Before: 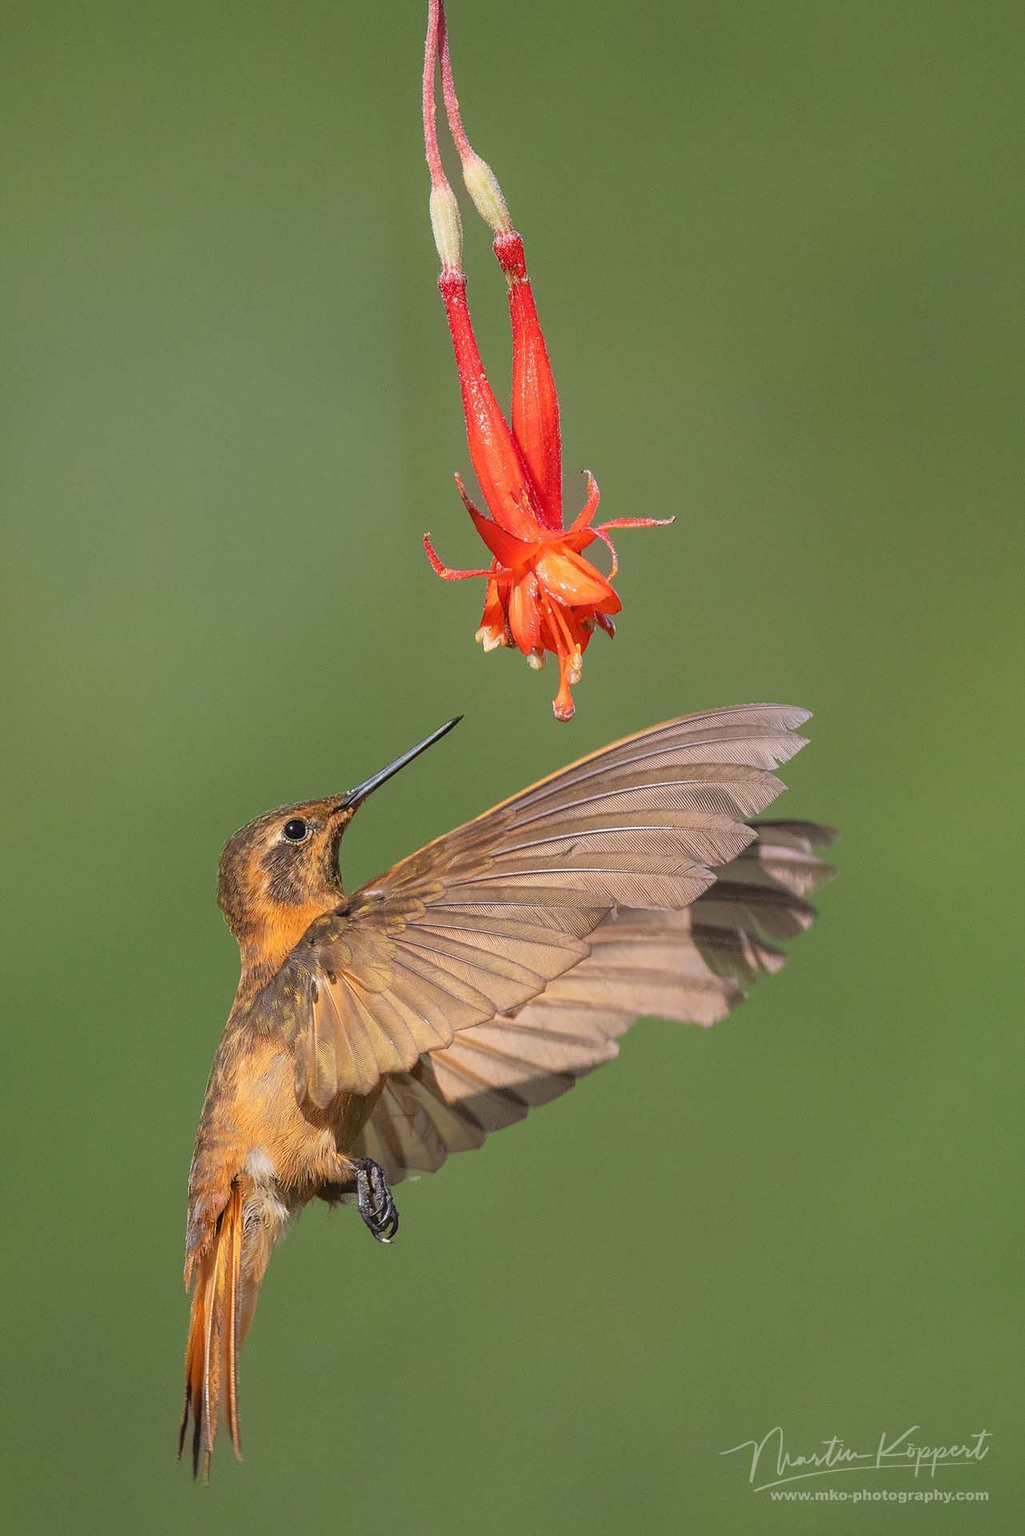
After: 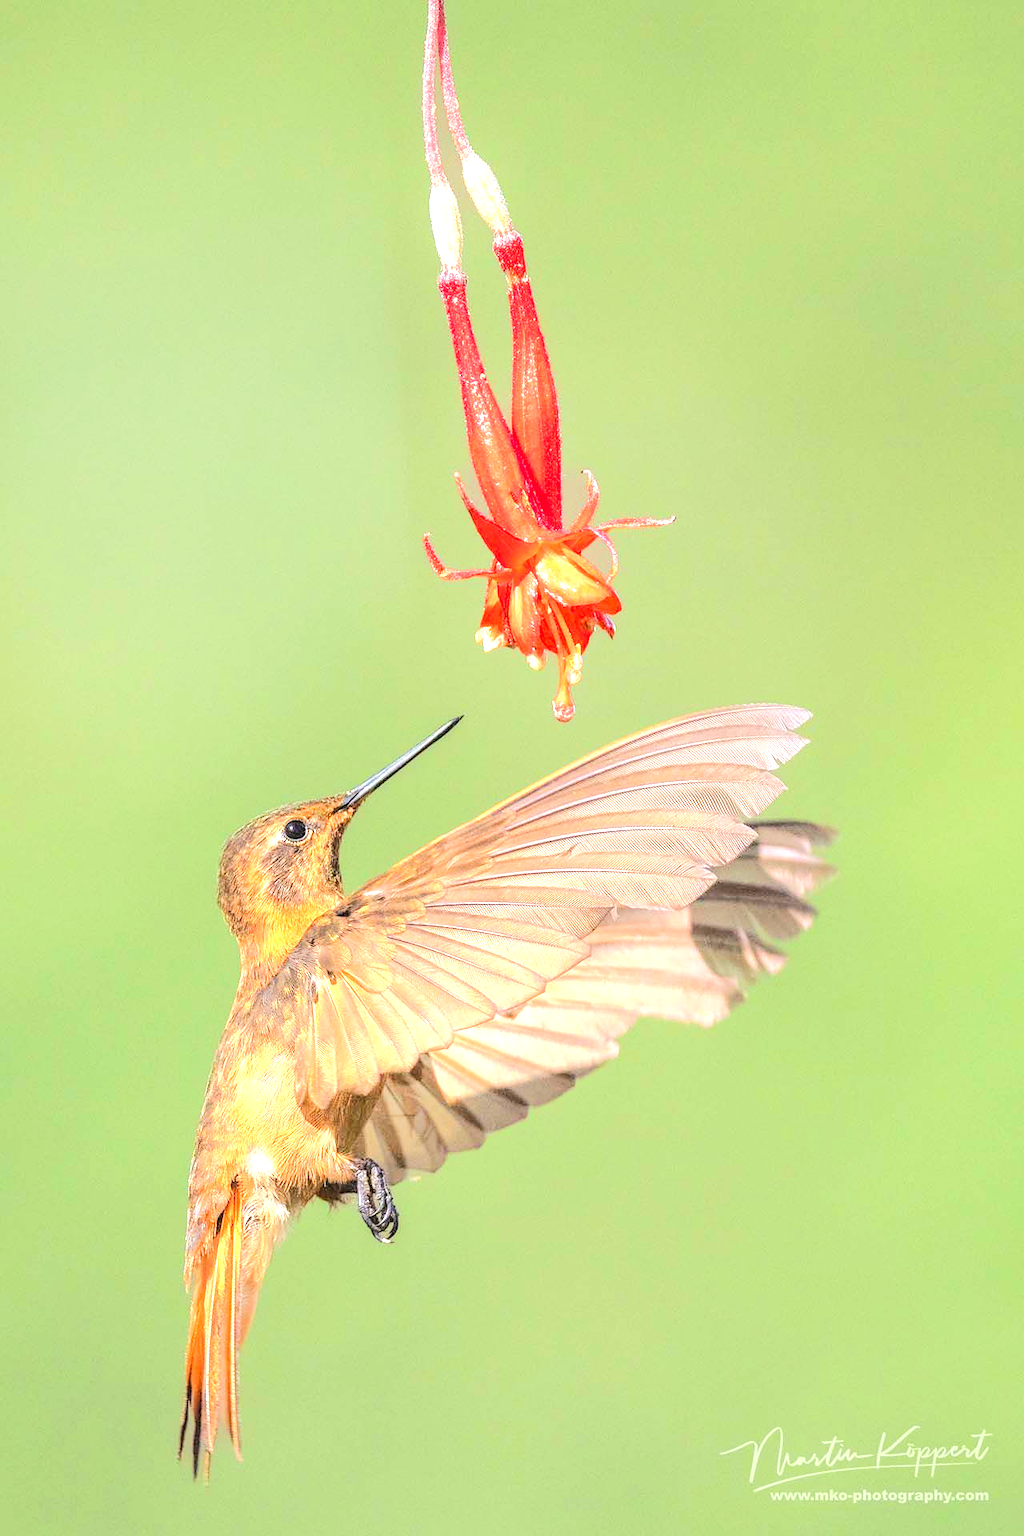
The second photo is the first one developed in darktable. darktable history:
exposure: black level correction 0, exposure 1.105 EV, compensate highlight preservation false
local contrast: highlights 32%, detail 134%
tone equalizer: -7 EV 0.158 EV, -6 EV 0.604 EV, -5 EV 1.18 EV, -4 EV 1.35 EV, -3 EV 1.16 EV, -2 EV 0.6 EV, -1 EV 0.155 EV, edges refinement/feathering 500, mask exposure compensation -1.57 EV, preserve details no
